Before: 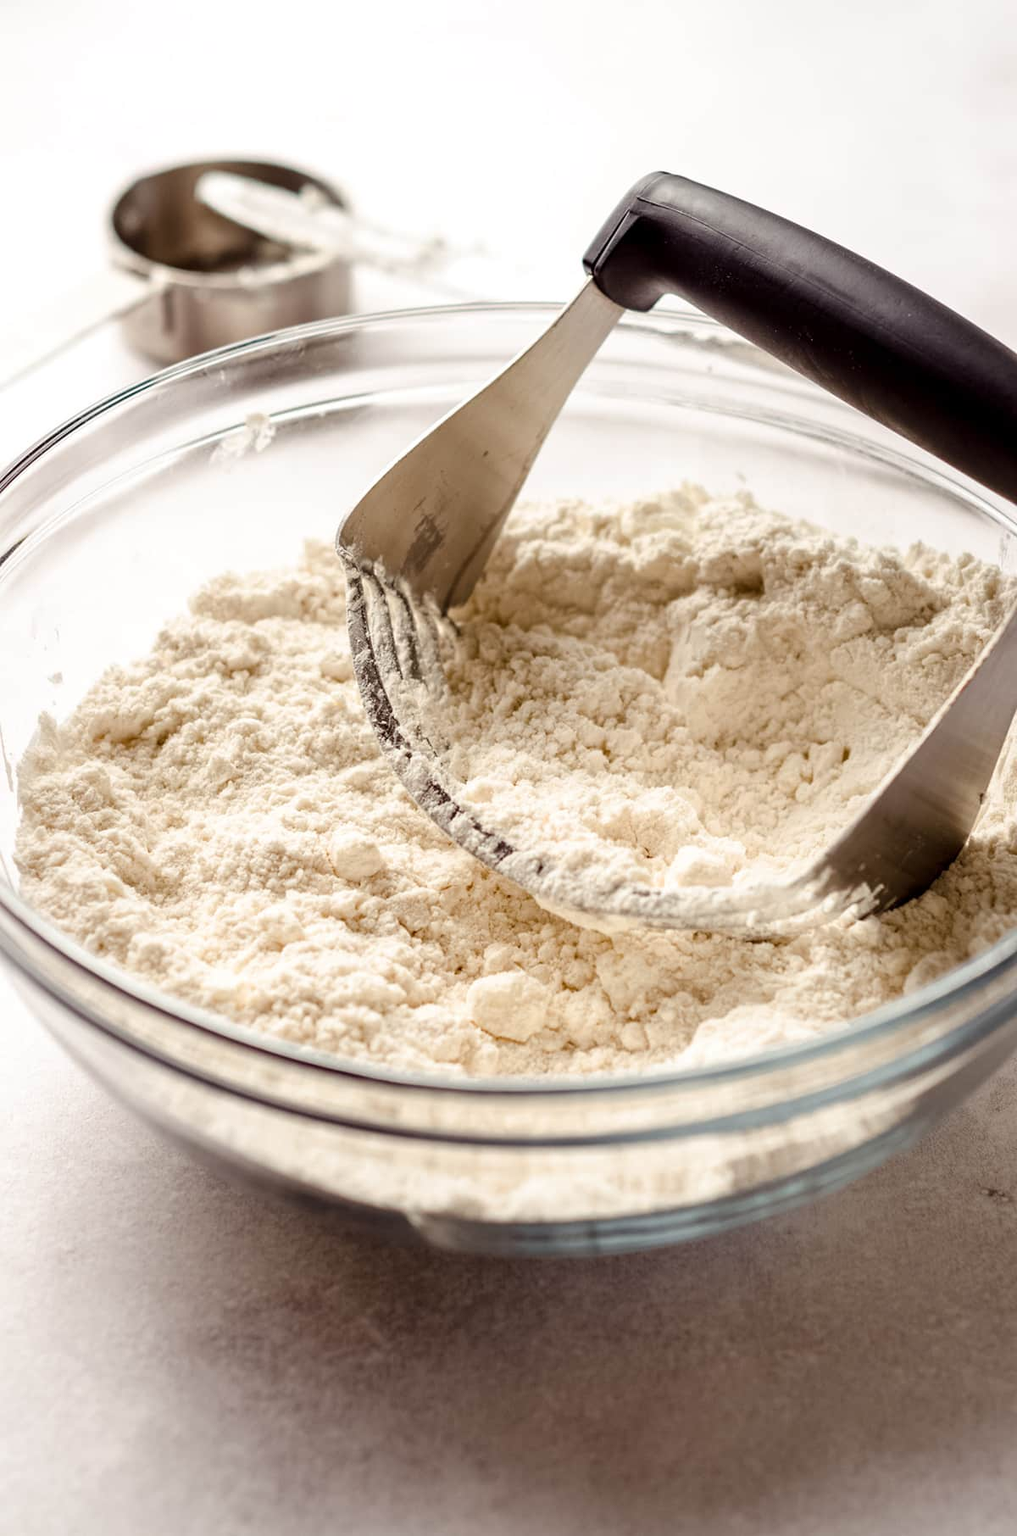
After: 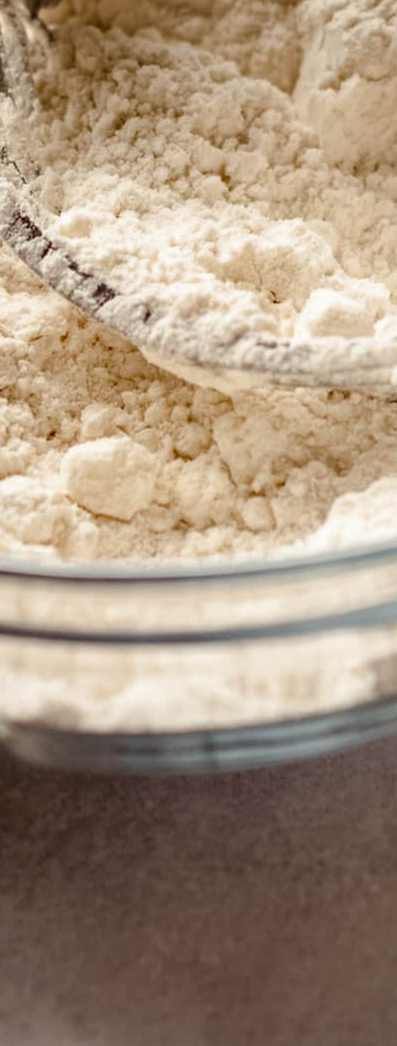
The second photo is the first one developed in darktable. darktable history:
crop: left 40.878%, top 39.176%, right 25.993%, bottom 3.081%
color zones: curves: ch0 [(0, 0.425) (0.143, 0.422) (0.286, 0.42) (0.429, 0.419) (0.571, 0.419) (0.714, 0.42) (0.857, 0.422) (1, 0.425)]
